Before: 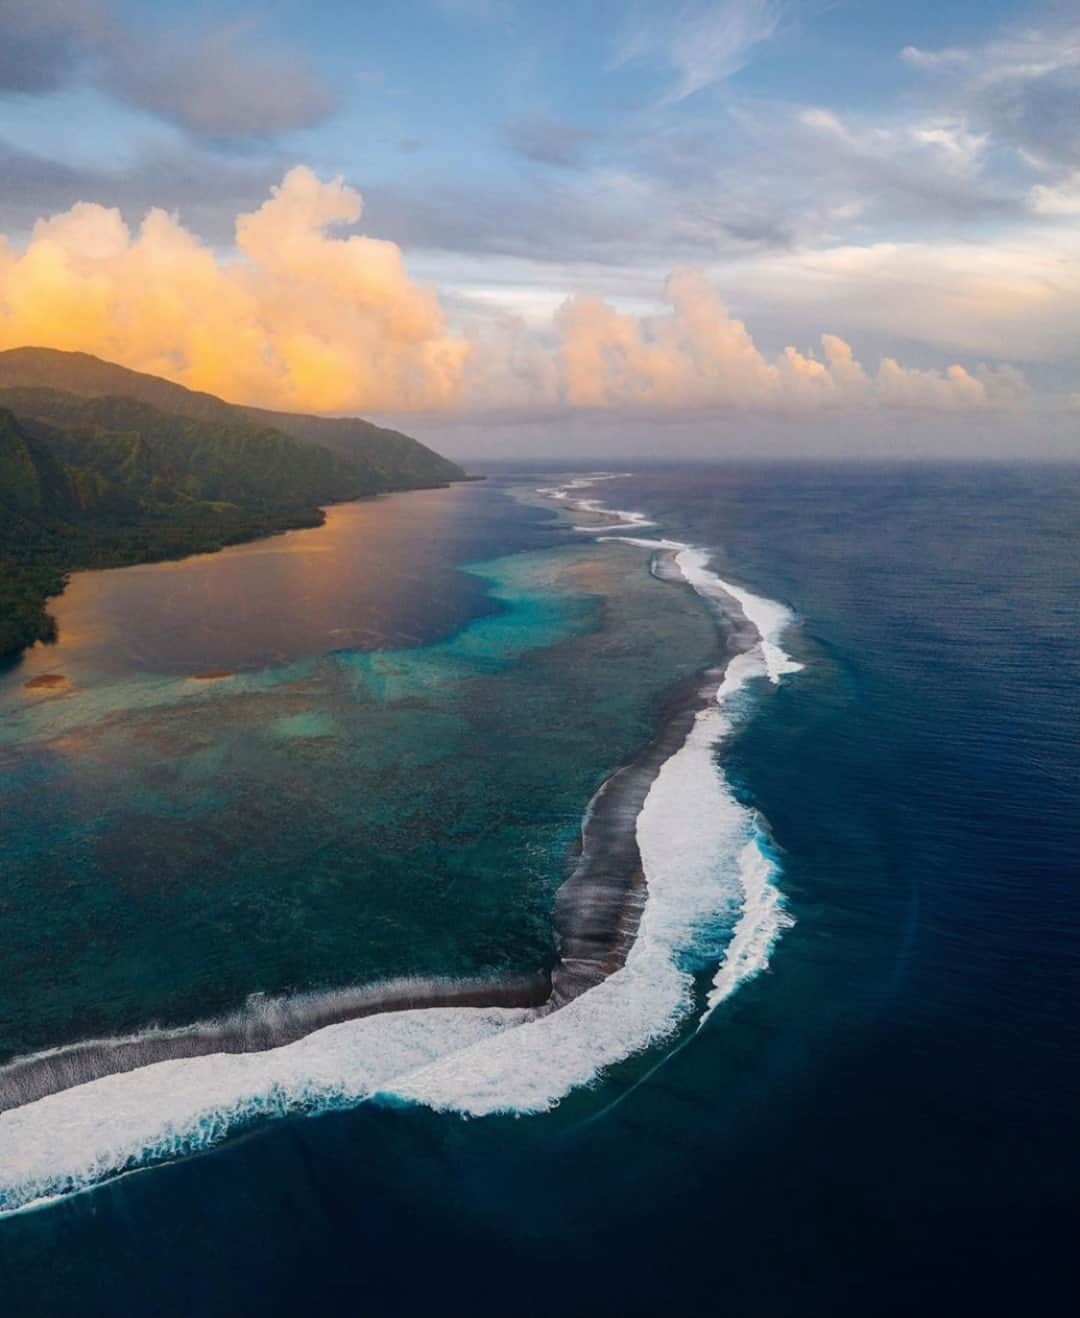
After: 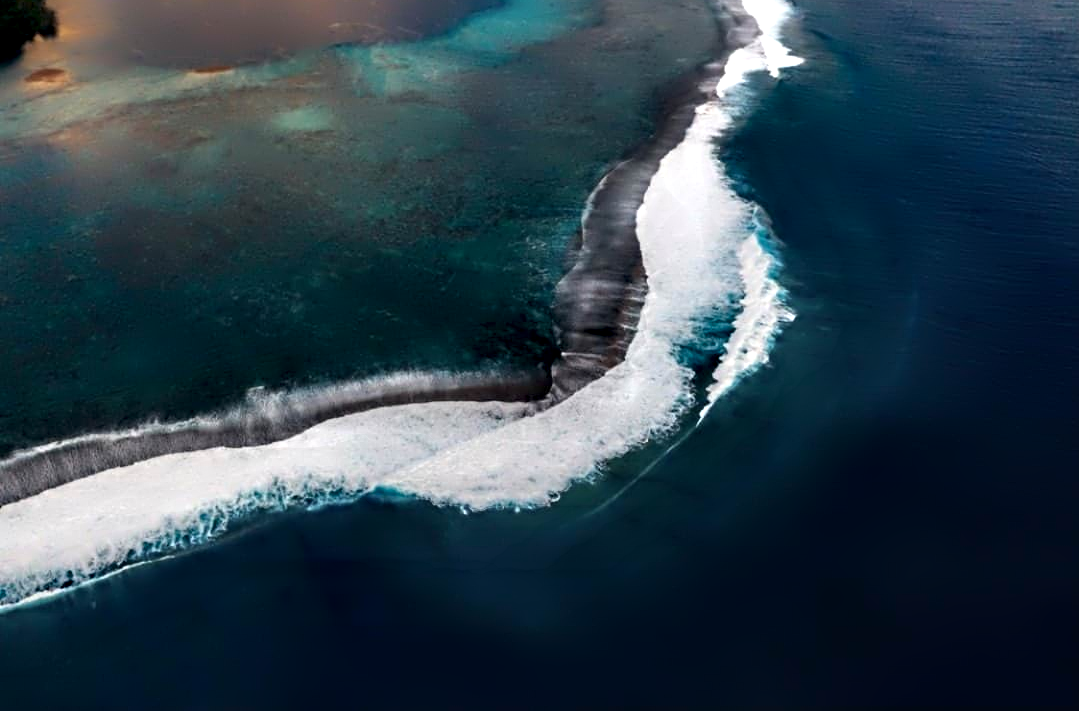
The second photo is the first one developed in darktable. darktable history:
contrast equalizer: y [[0.783, 0.666, 0.575, 0.77, 0.556, 0.501], [0.5 ×6], [0.5 ×6], [0, 0.02, 0.272, 0.399, 0.062, 0], [0 ×6]]
crop and rotate: top 45.99%, right 0.077%
